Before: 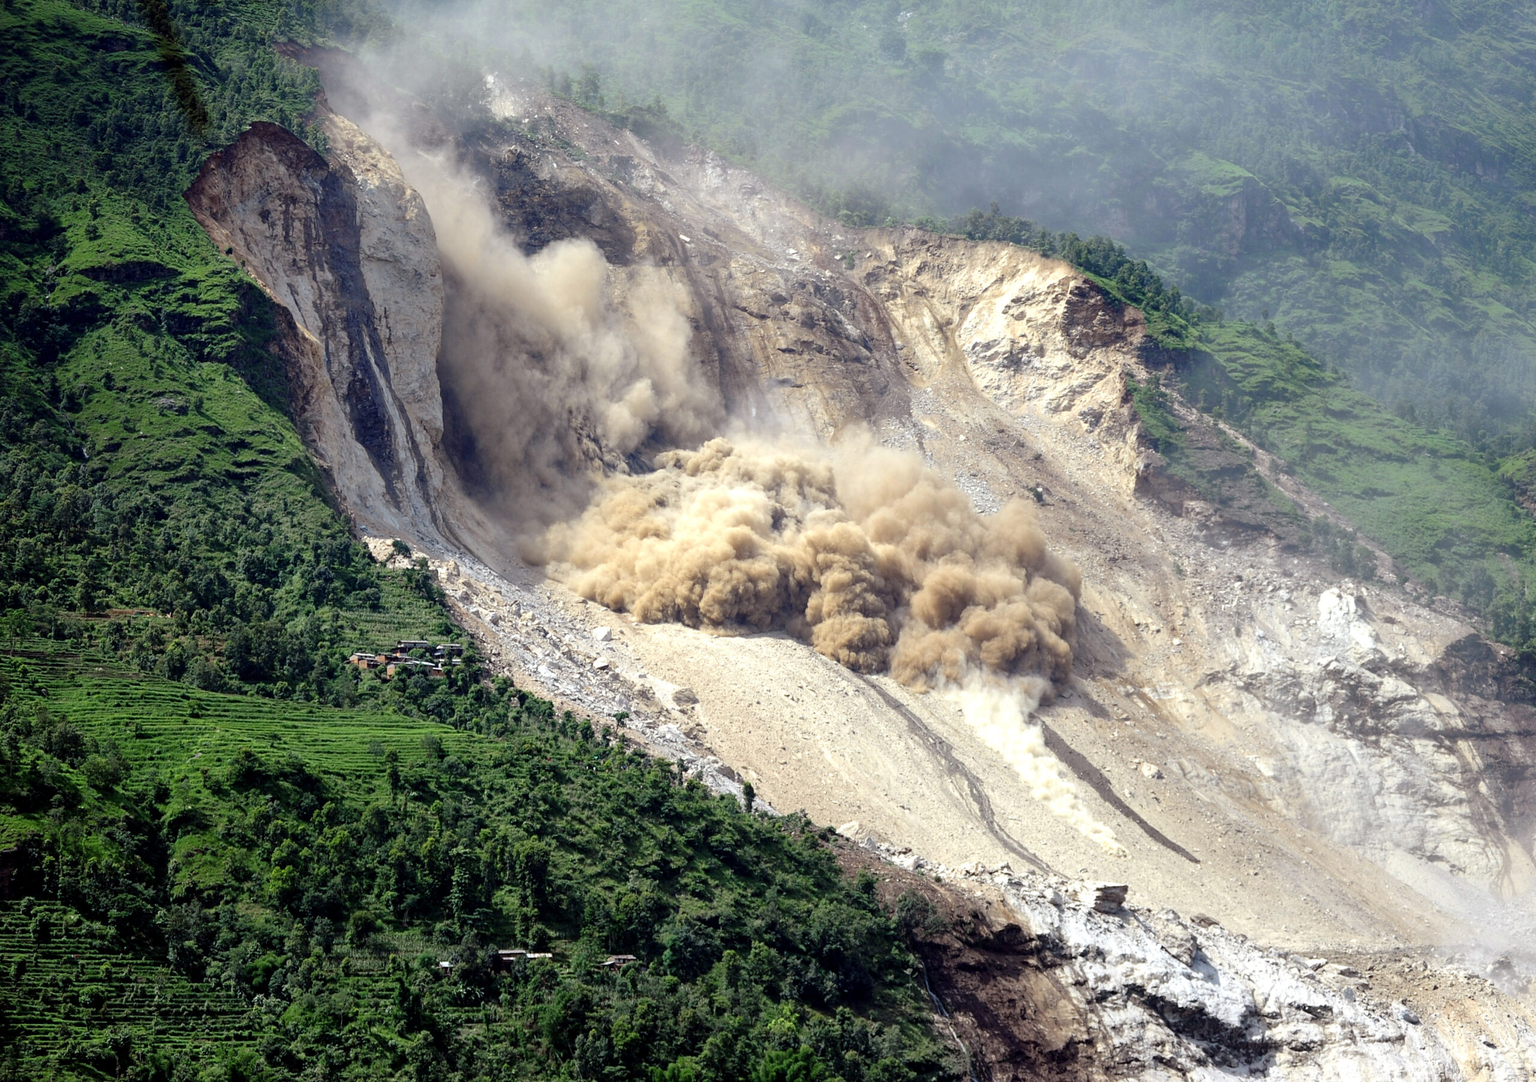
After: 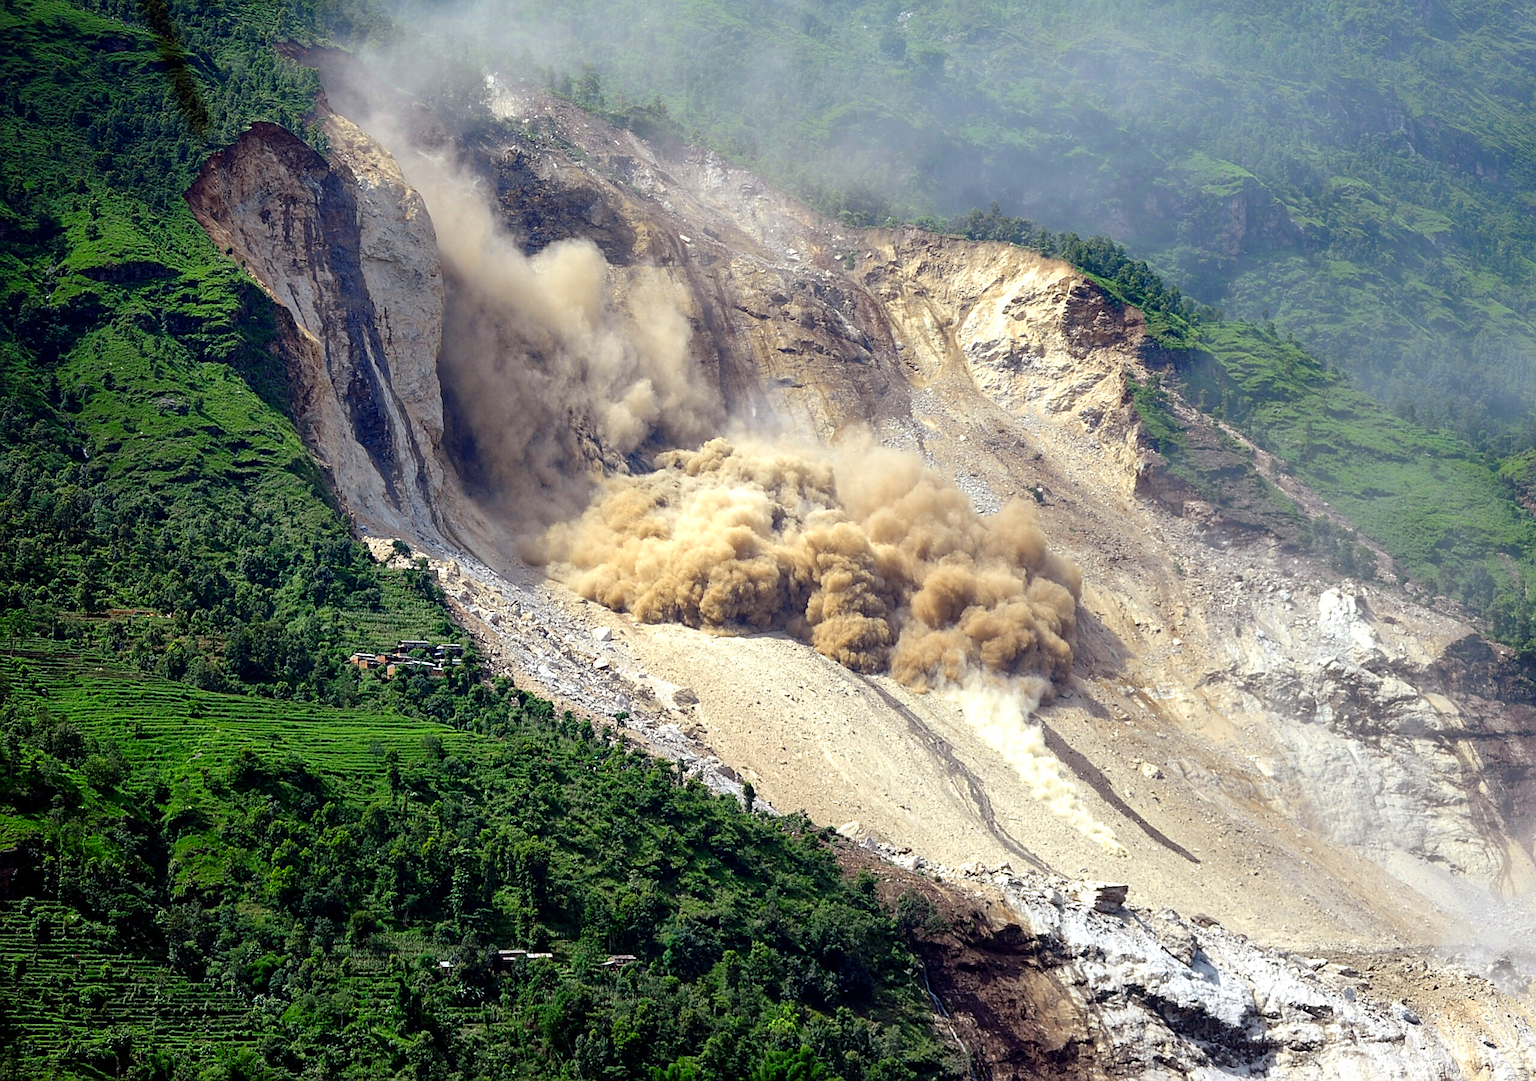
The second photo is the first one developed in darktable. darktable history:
sharpen: on, module defaults
contrast brightness saturation: brightness -0.02, saturation 0.35
